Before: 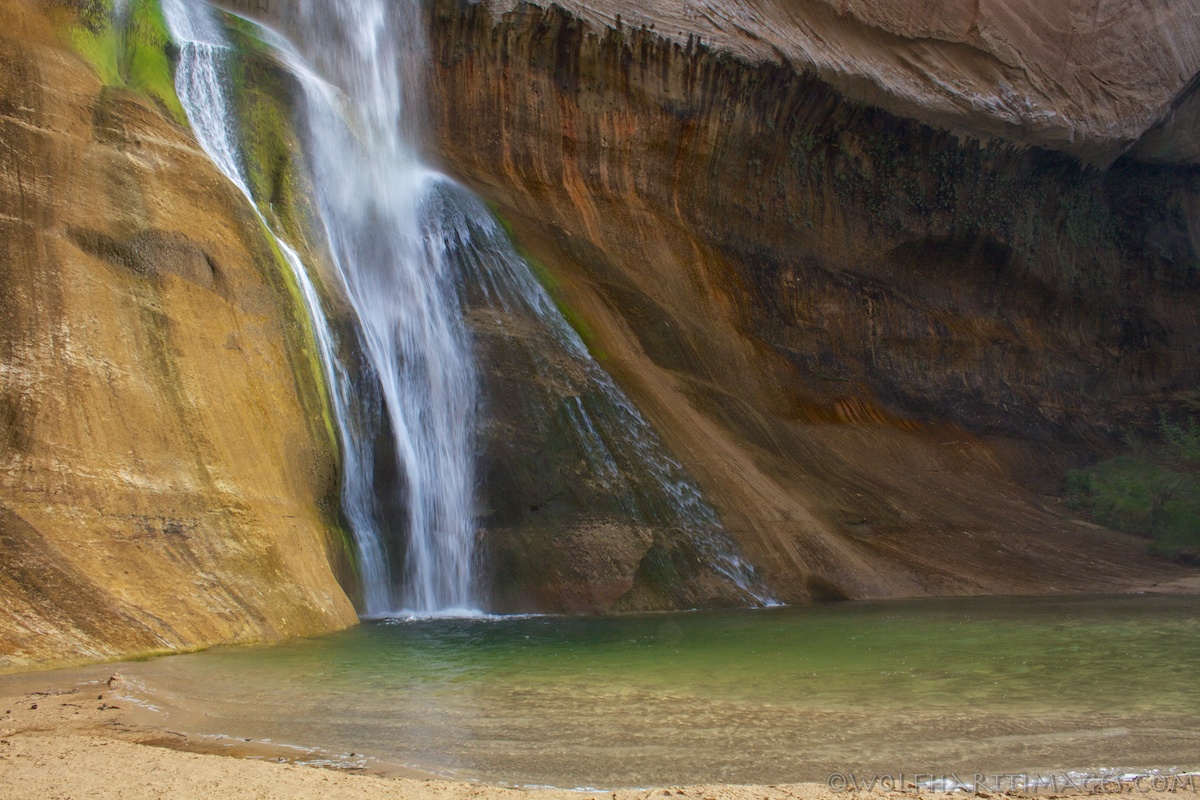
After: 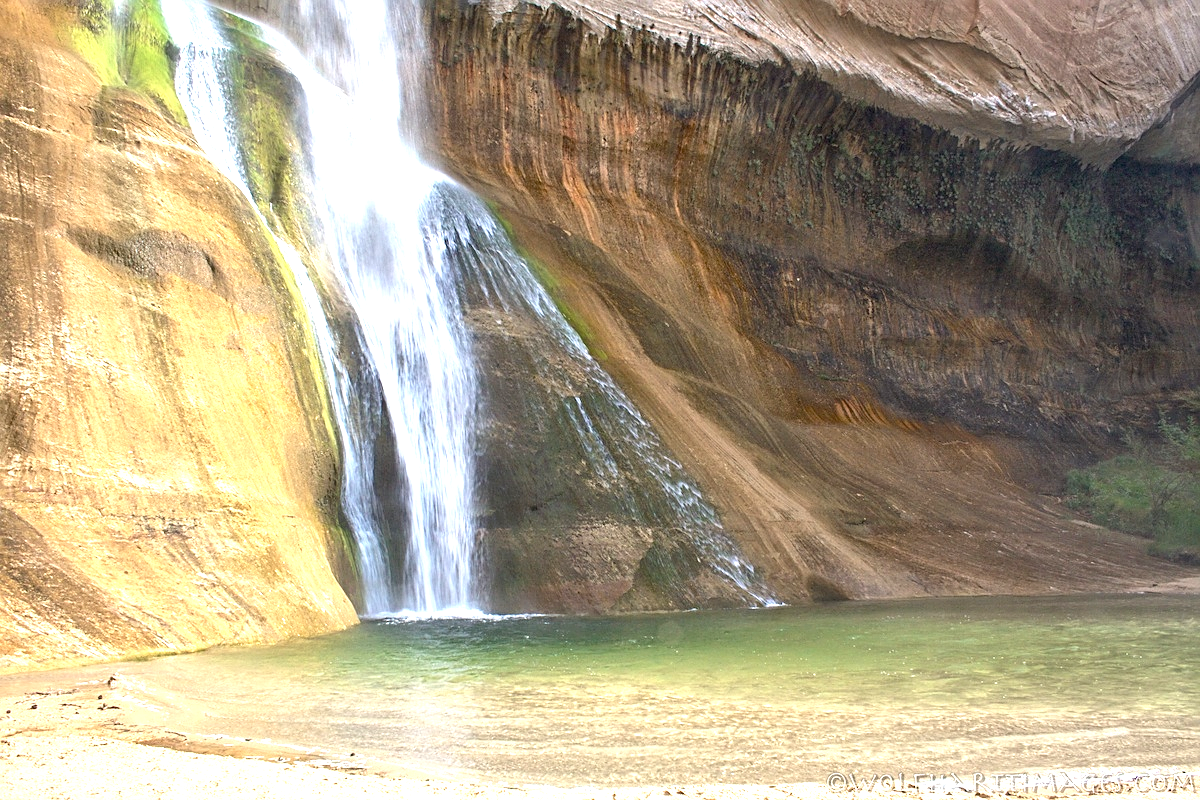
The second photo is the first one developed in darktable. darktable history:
exposure: black level correction 0.001, exposure 1.733 EV, compensate highlight preservation false
color correction: highlights b* -0.026, saturation 0.779
sharpen: amount 0.499
